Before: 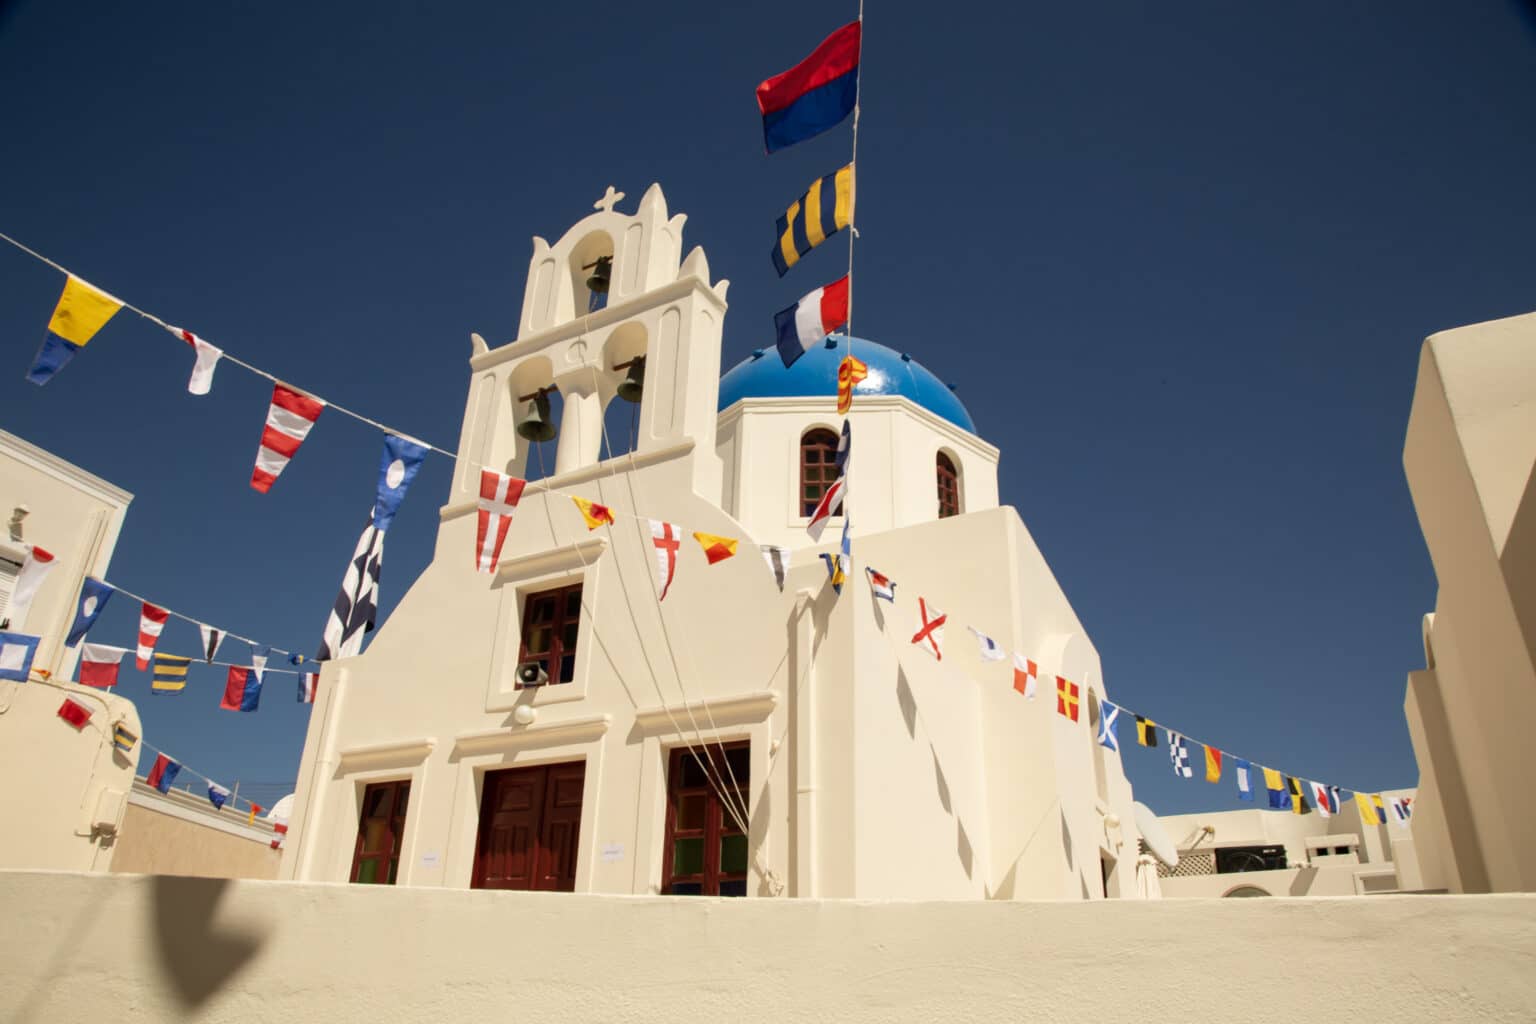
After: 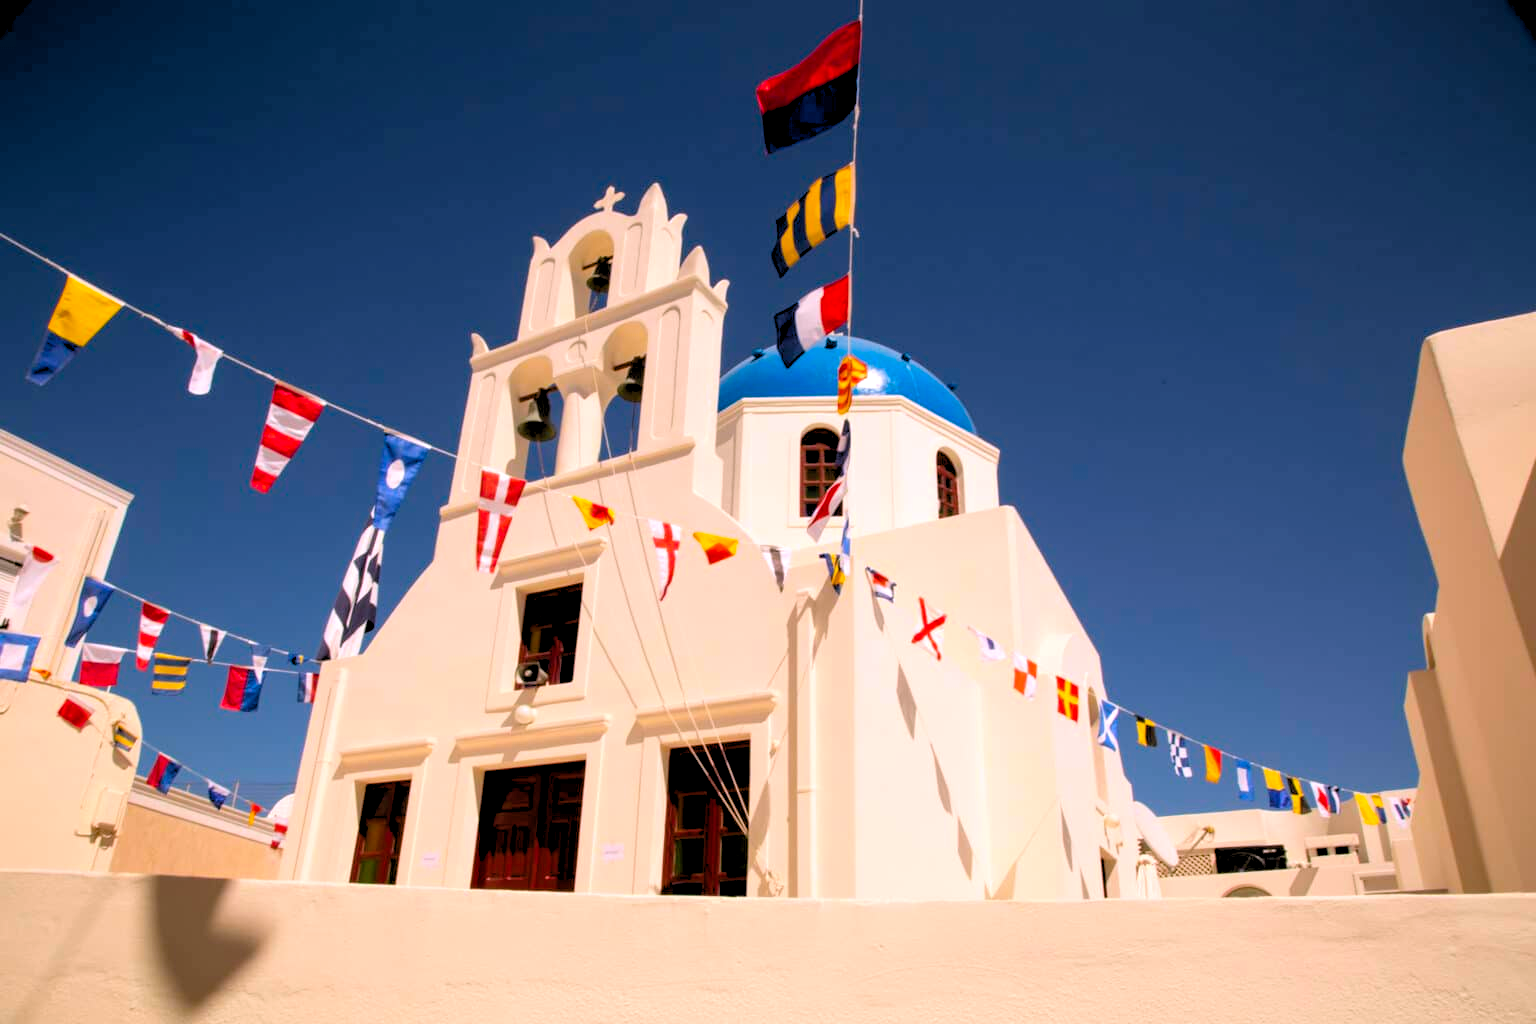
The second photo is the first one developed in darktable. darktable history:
white balance: red 1.05, blue 1.072
color balance rgb: perceptual saturation grading › global saturation 20%, global vibrance 20%
rgb levels: levels [[0.013, 0.434, 0.89], [0, 0.5, 1], [0, 0.5, 1]]
